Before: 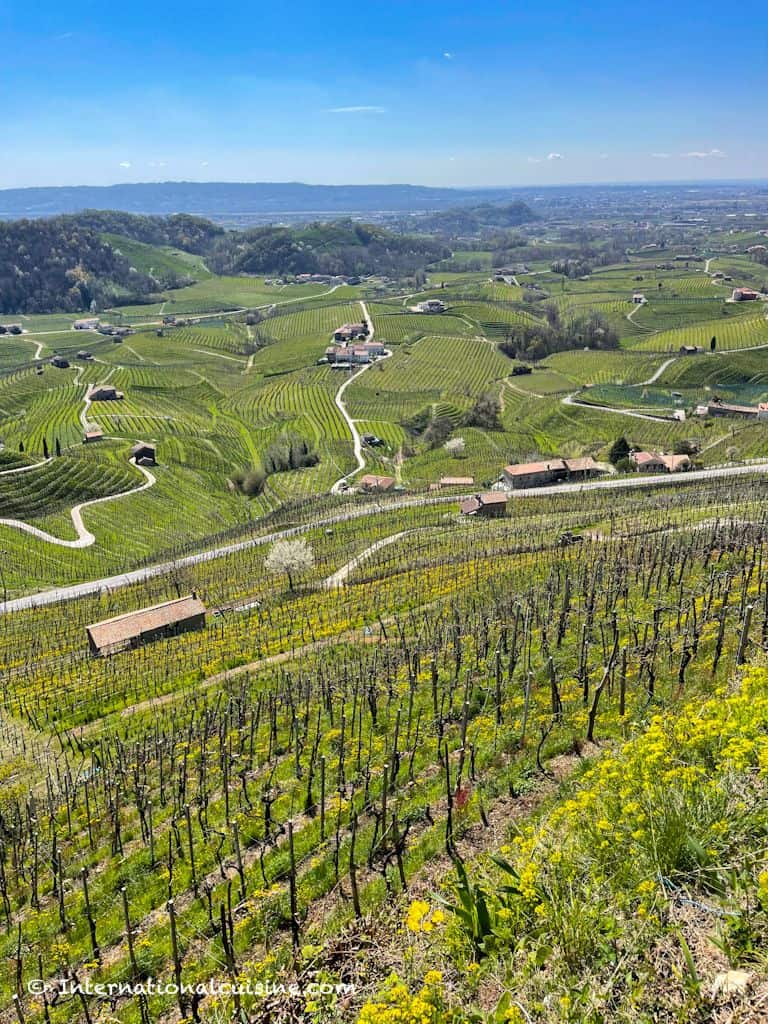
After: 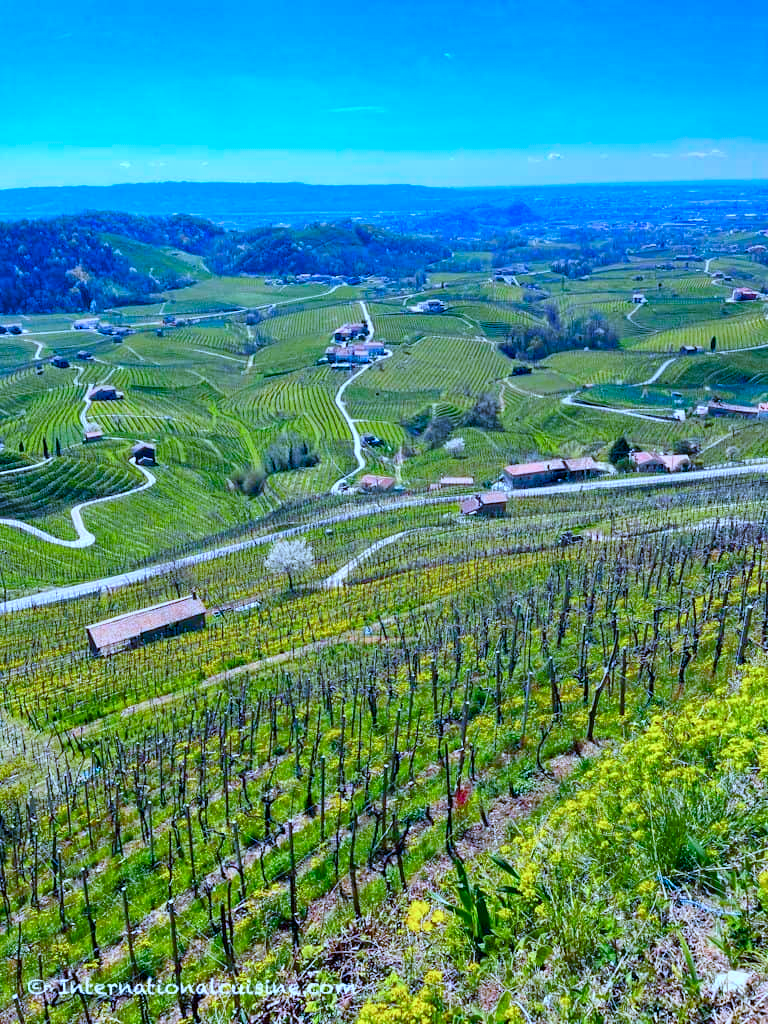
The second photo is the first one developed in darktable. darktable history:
contrast brightness saturation: contrast 0.035, saturation 0.157
color balance rgb: linear chroma grading › global chroma 40.392%, perceptual saturation grading › global saturation 20%, perceptual saturation grading › highlights -49.896%, perceptual saturation grading › shadows 24.967%
color calibration: illuminant as shot in camera, adaptation linear Bradford (ICC v4), x 0.407, y 0.406, temperature 3536.46 K
